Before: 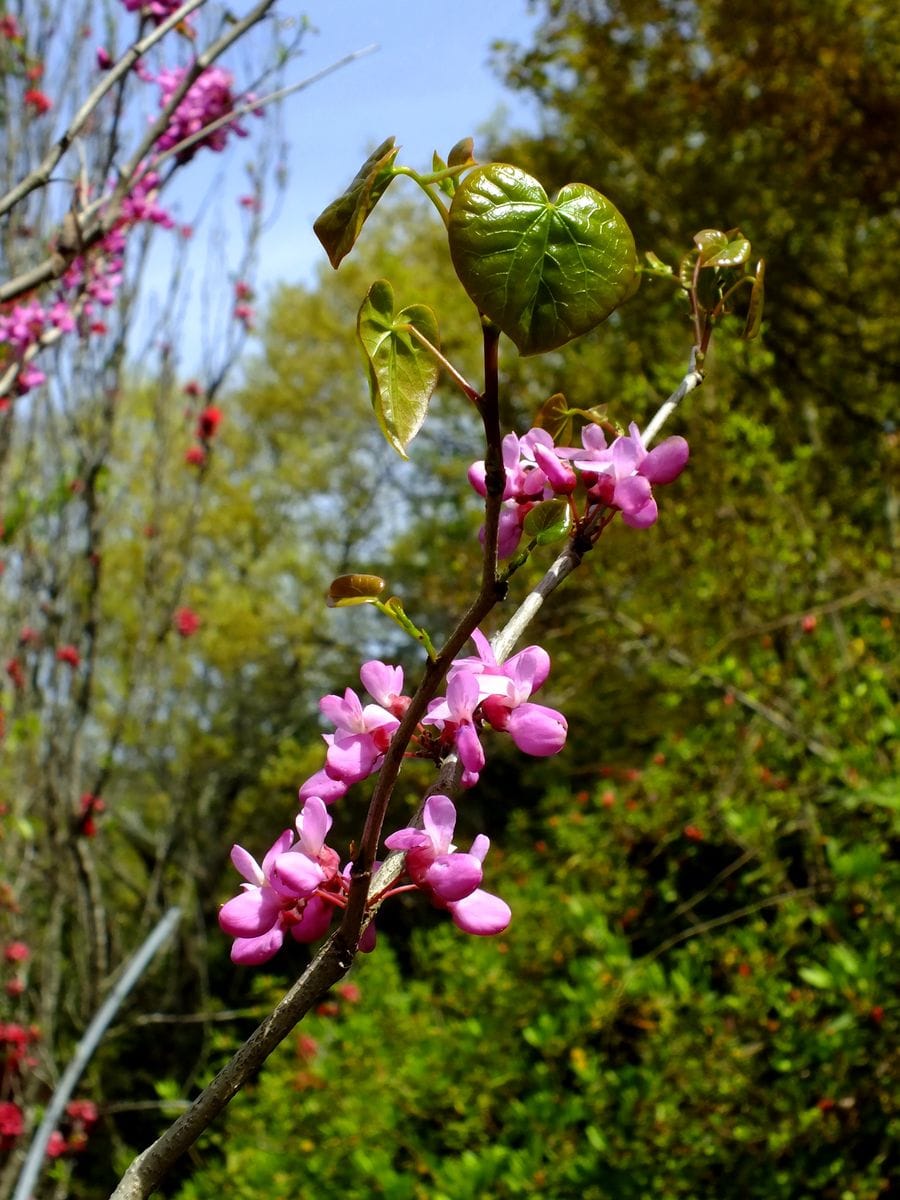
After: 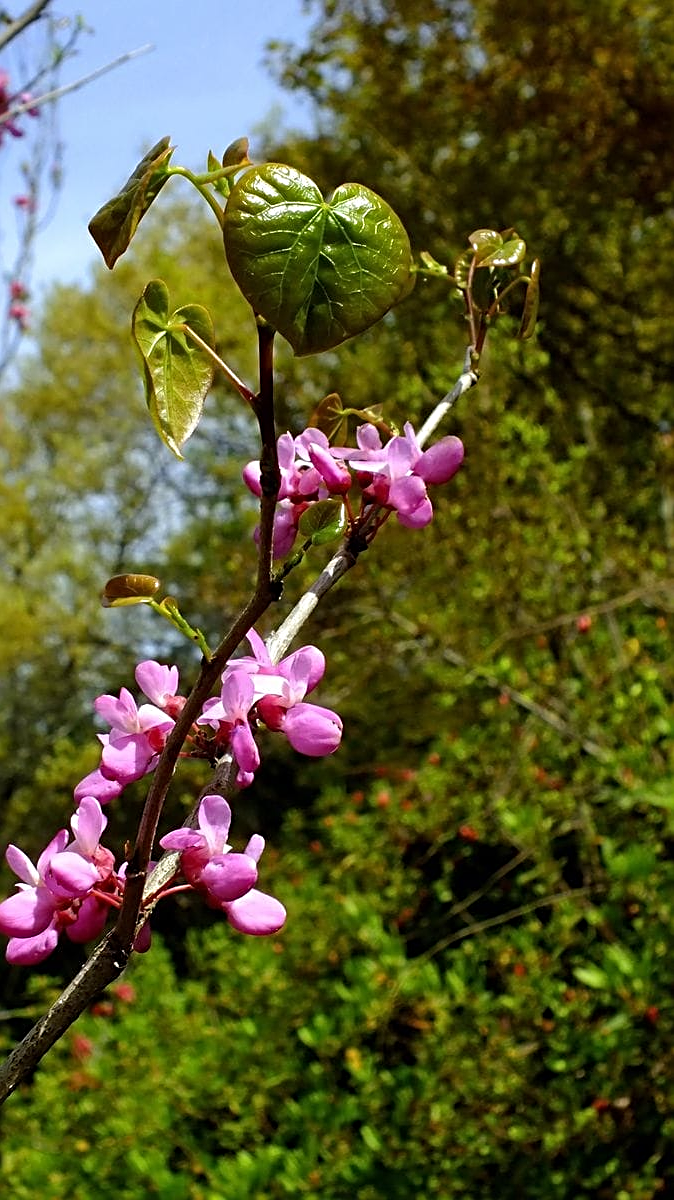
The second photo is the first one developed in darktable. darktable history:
sharpen: radius 2.53, amount 0.627
crop and rotate: left 25.054%
